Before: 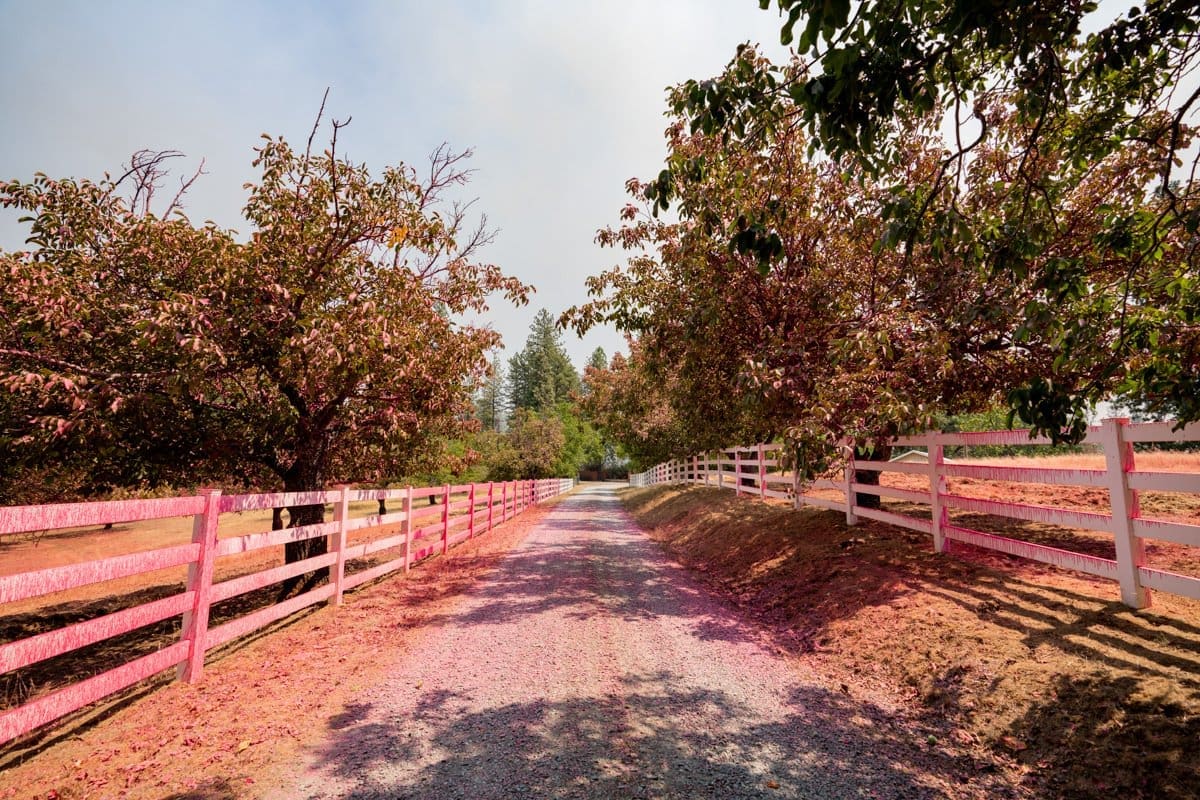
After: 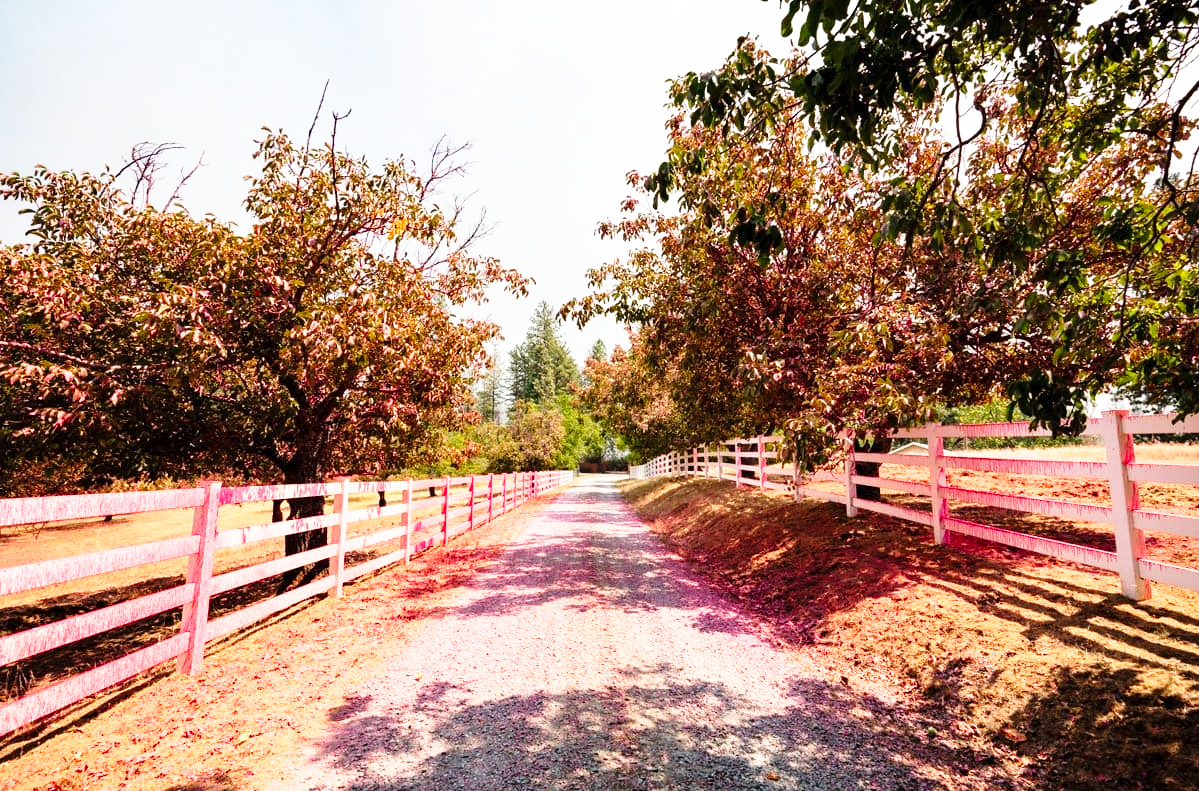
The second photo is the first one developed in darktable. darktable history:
base curve: curves: ch0 [(0, 0) (0.026, 0.03) (0.109, 0.232) (0.351, 0.748) (0.669, 0.968) (1, 1)], preserve colors none
crop: top 1.049%, right 0.001%
